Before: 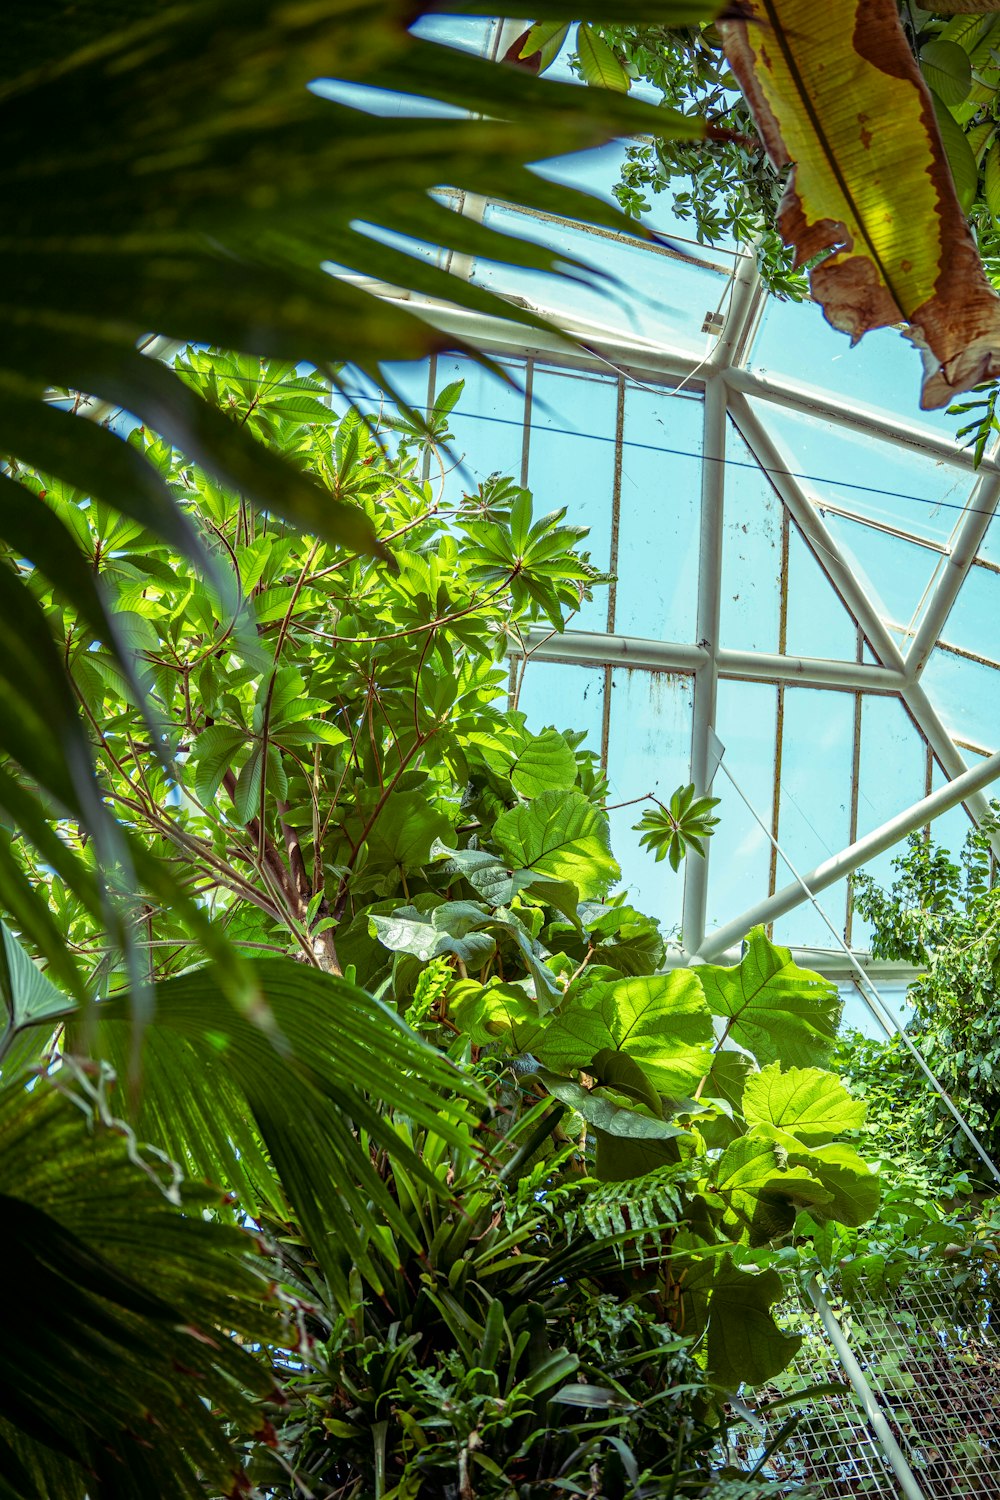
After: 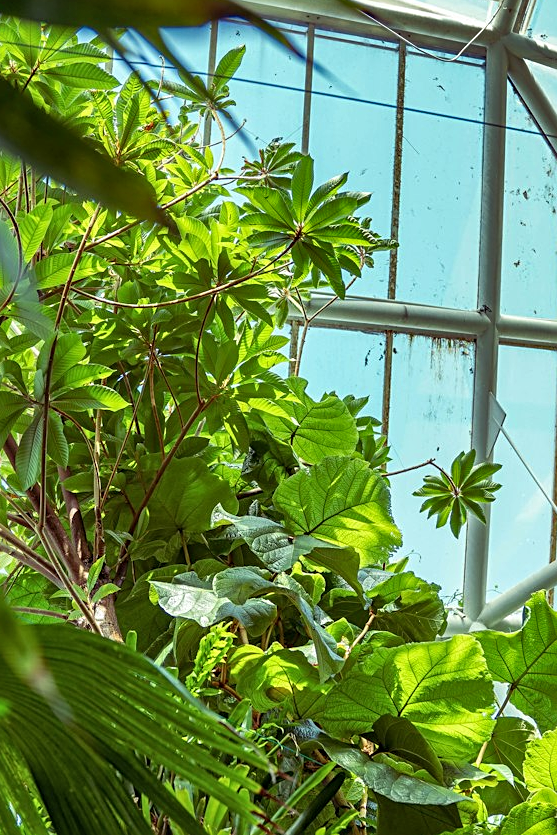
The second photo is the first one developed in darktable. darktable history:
shadows and highlights: low approximation 0.01, soften with gaussian
crop and rotate: left 21.966%, top 22.311%, right 22.331%, bottom 21.984%
sharpen: radius 2.129, amount 0.382, threshold 0.207
